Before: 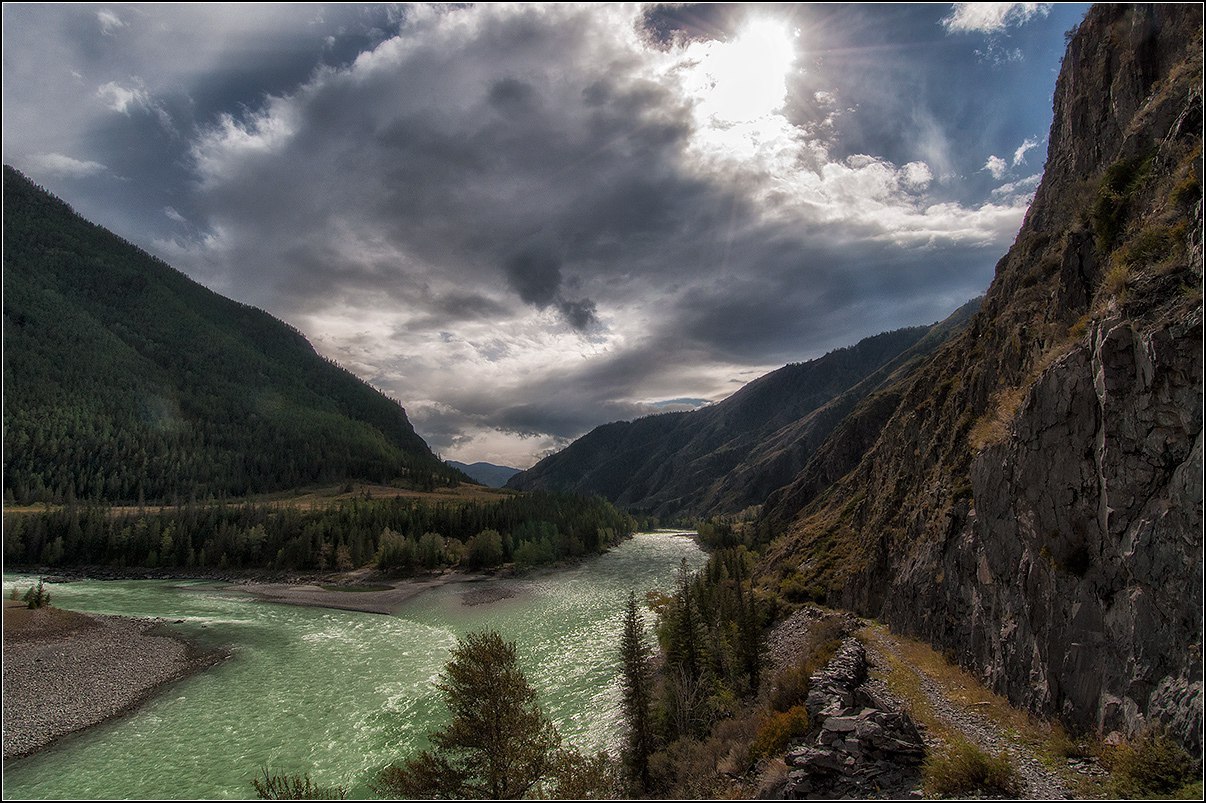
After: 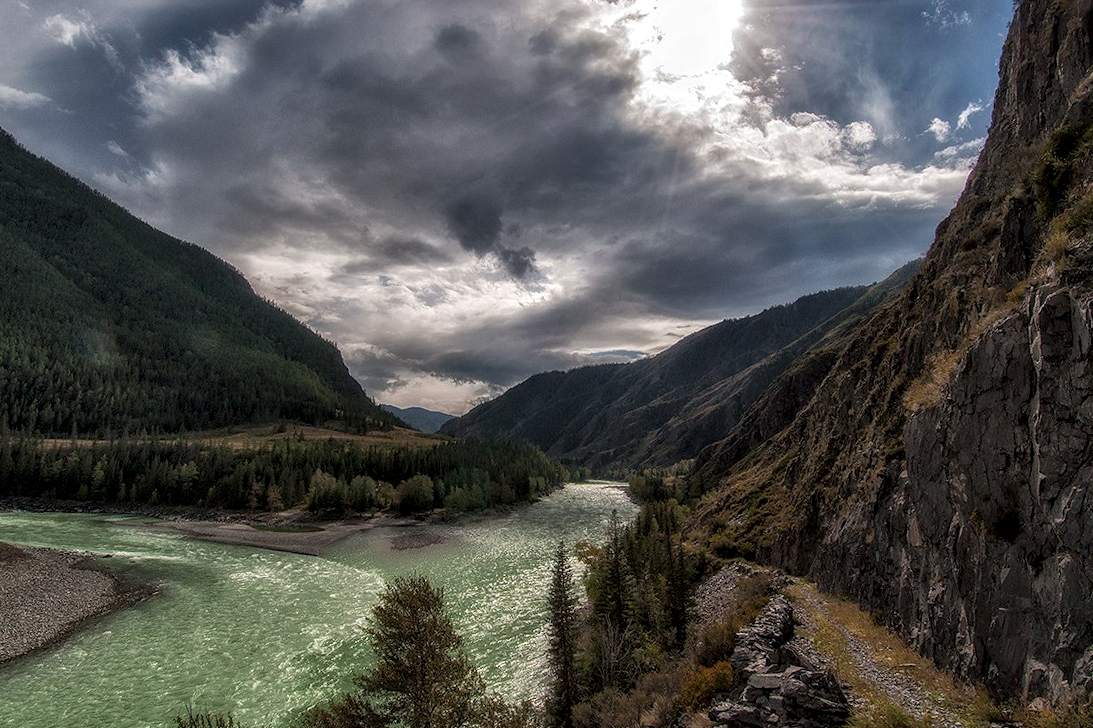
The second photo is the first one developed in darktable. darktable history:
base curve: curves: ch0 [(0, 0) (0.472, 0.455) (1, 1)], preserve colors none
crop and rotate: angle -1.96°, left 3.097%, top 4.154%, right 1.586%, bottom 0.529%
local contrast: detail 130%
